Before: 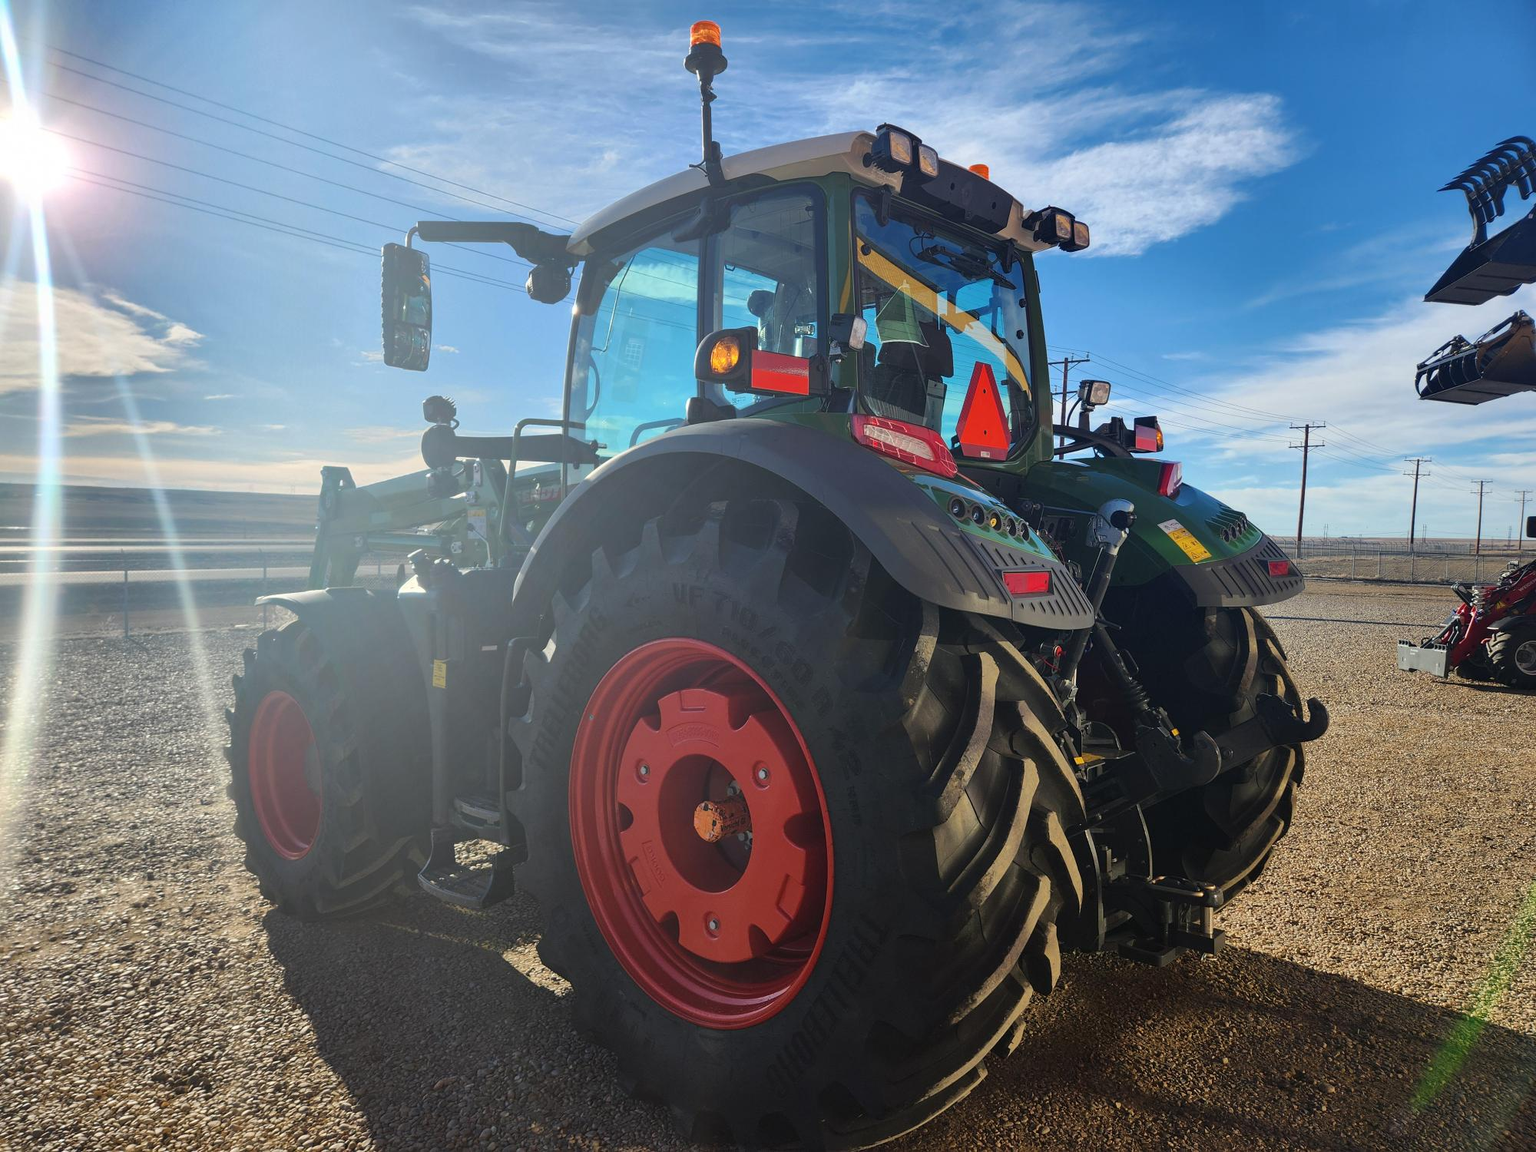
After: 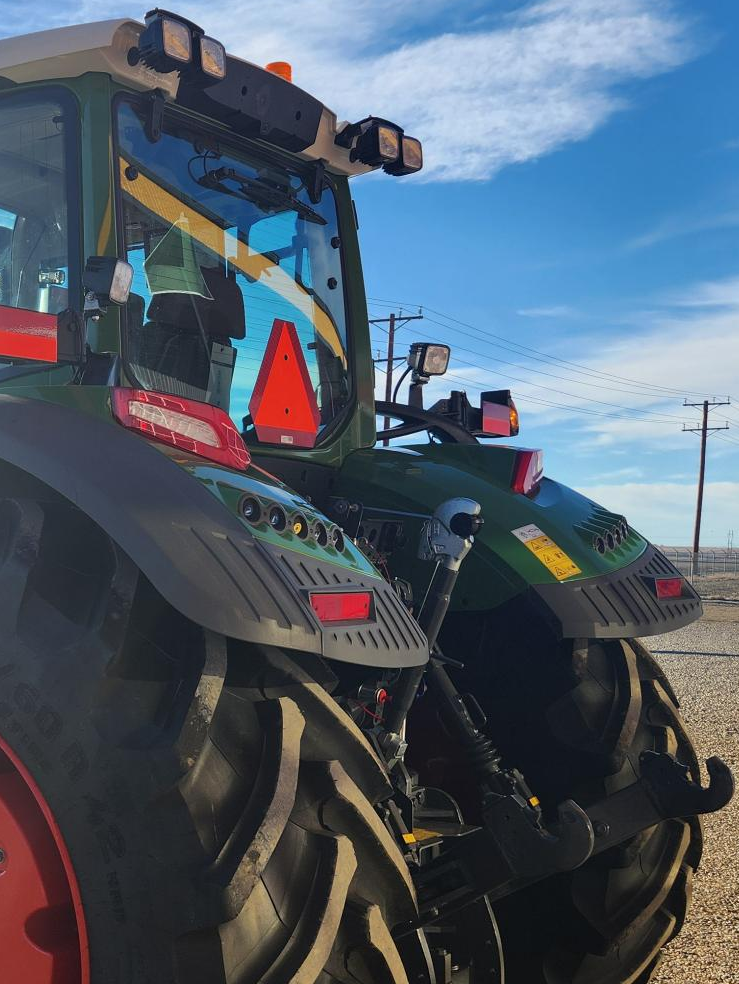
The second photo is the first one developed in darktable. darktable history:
crop and rotate: left 49.831%, top 10.15%, right 13.192%, bottom 24.196%
